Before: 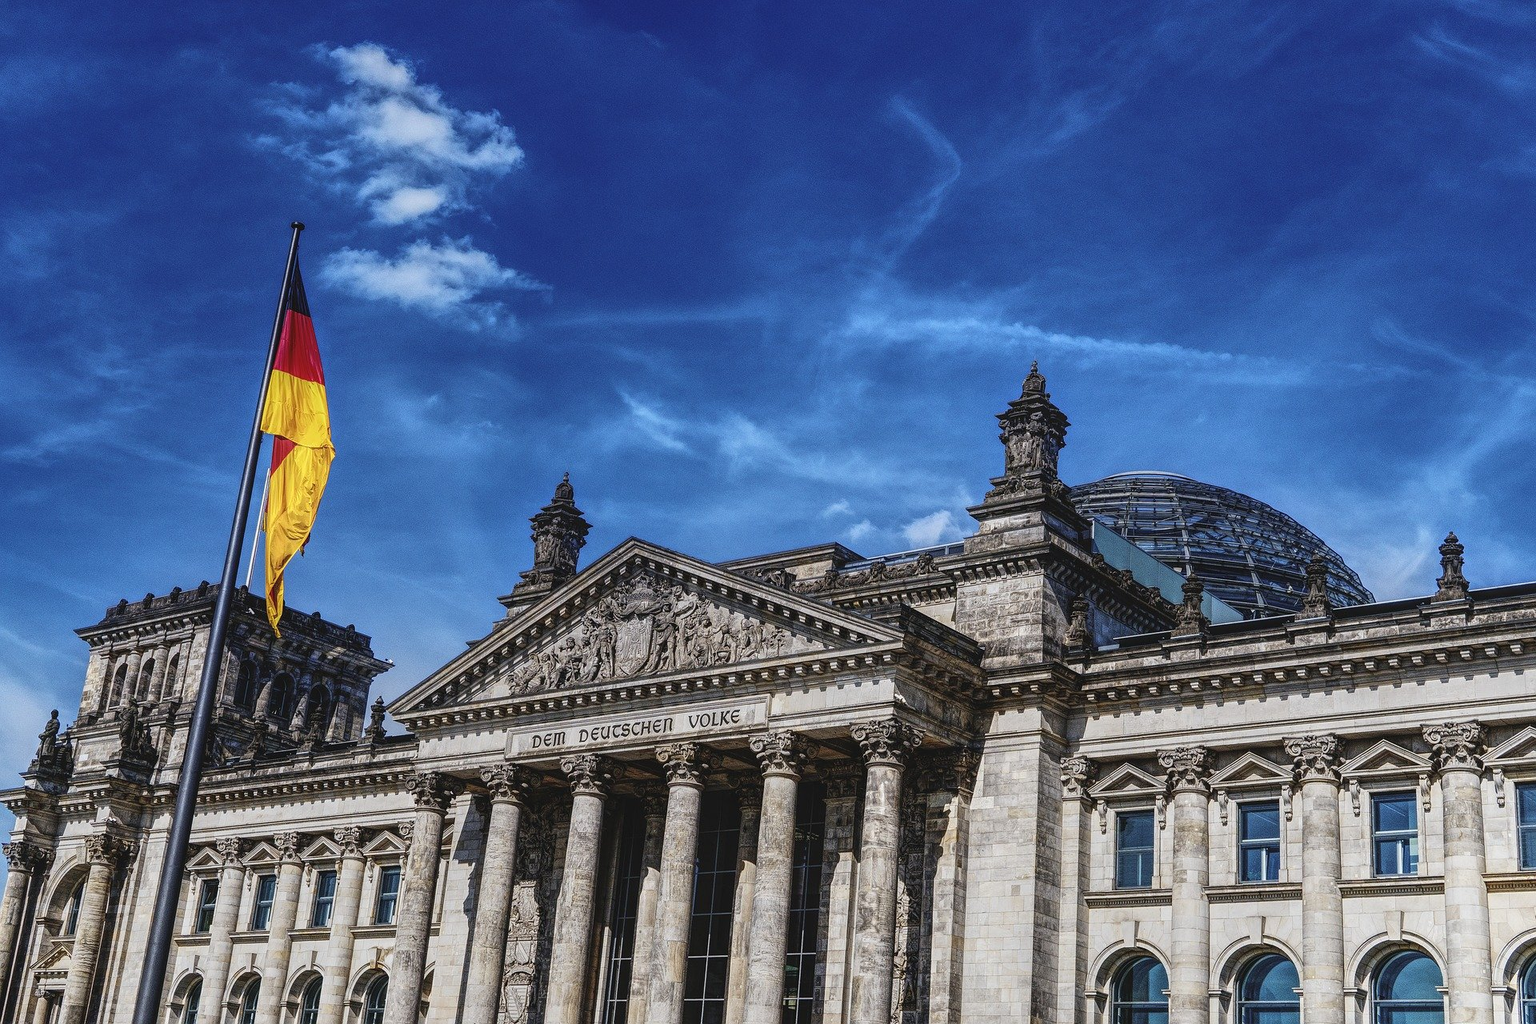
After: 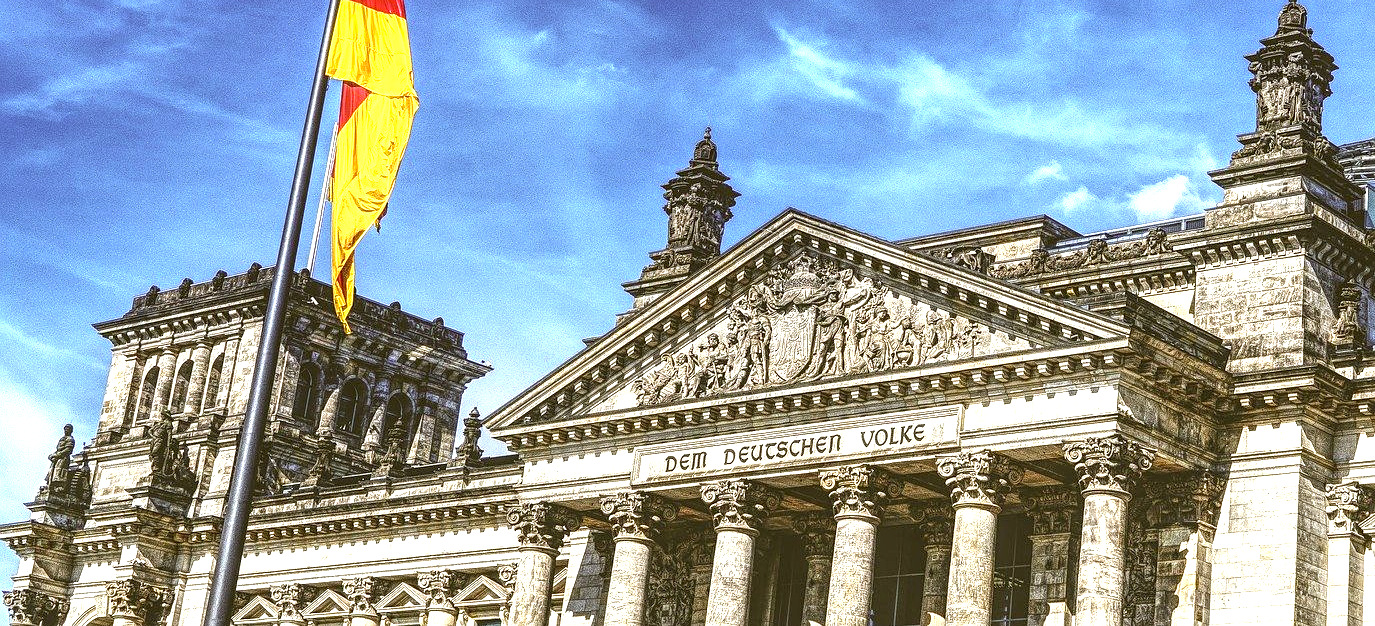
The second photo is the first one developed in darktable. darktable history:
crop: top 36.221%, right 28.355%, bottom 14.861%
sharpen: amount 0.211
color correction: highlights a* -1.41, highlights b* 10.37, shadows a* 0.316, shadows b* 18.78
local contrast: on, module defaults
exposure: black level correction 0, exposure 1.447 EV, compensate exposure bias true, compensate highlight preservation false
